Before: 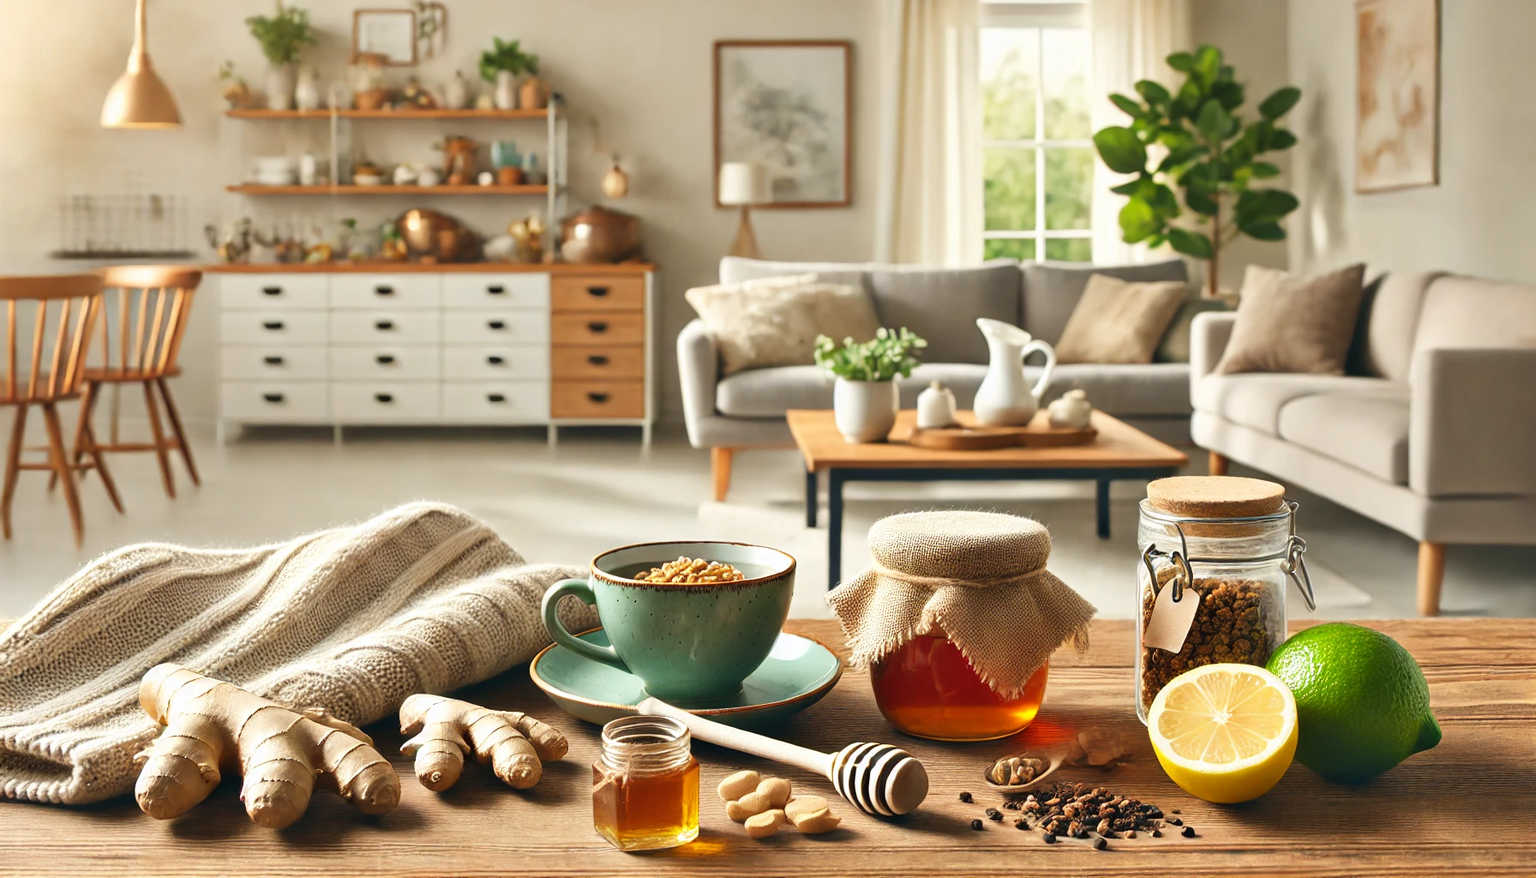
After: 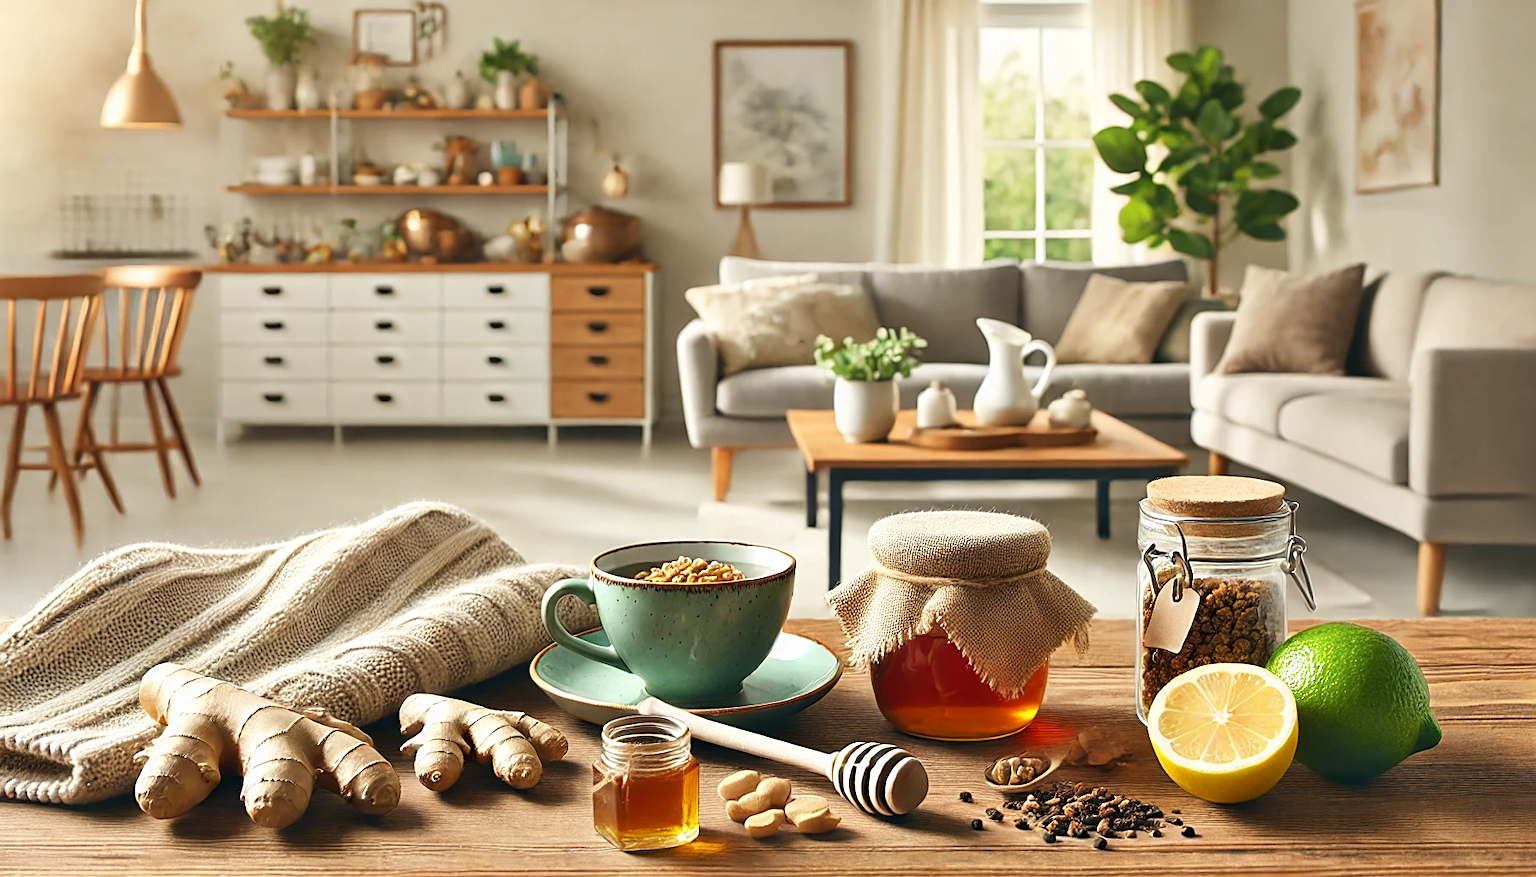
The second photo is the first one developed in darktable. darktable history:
sharpen: on, module defaults
color zones: curves: ch0 [(0.25, 0.5) (0.463, 0.627) (0.484, 0.637) (0.75, 0.5)]
